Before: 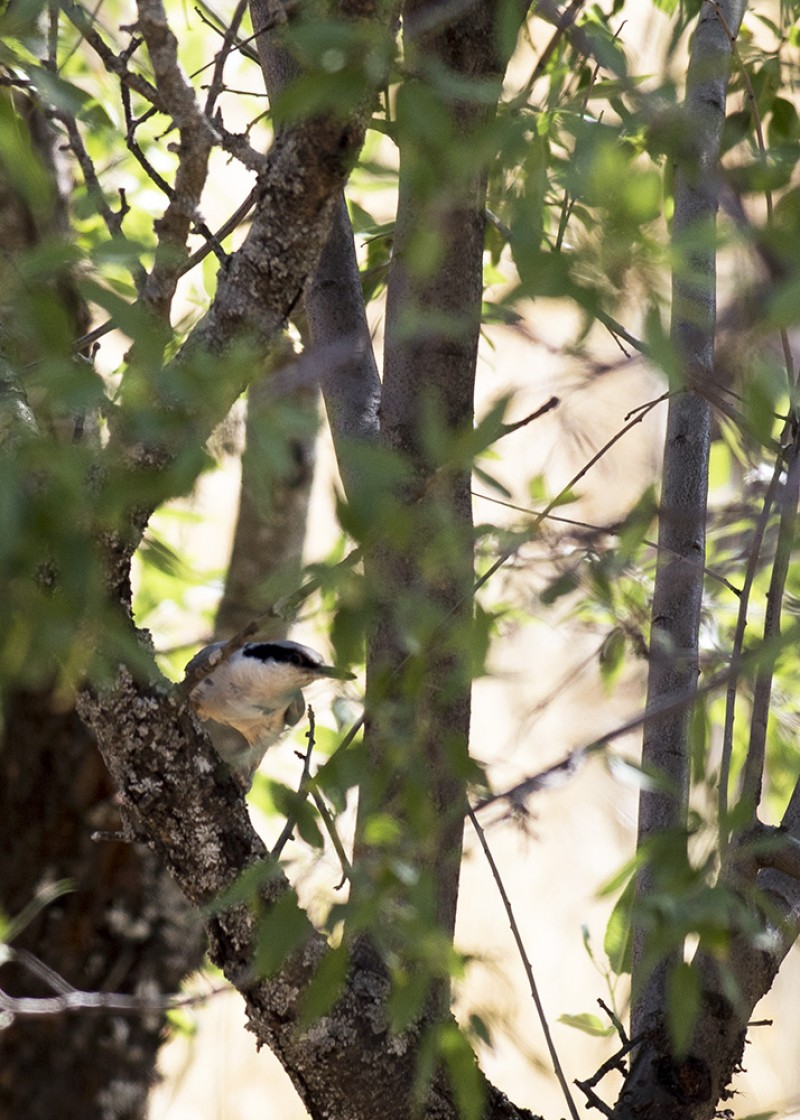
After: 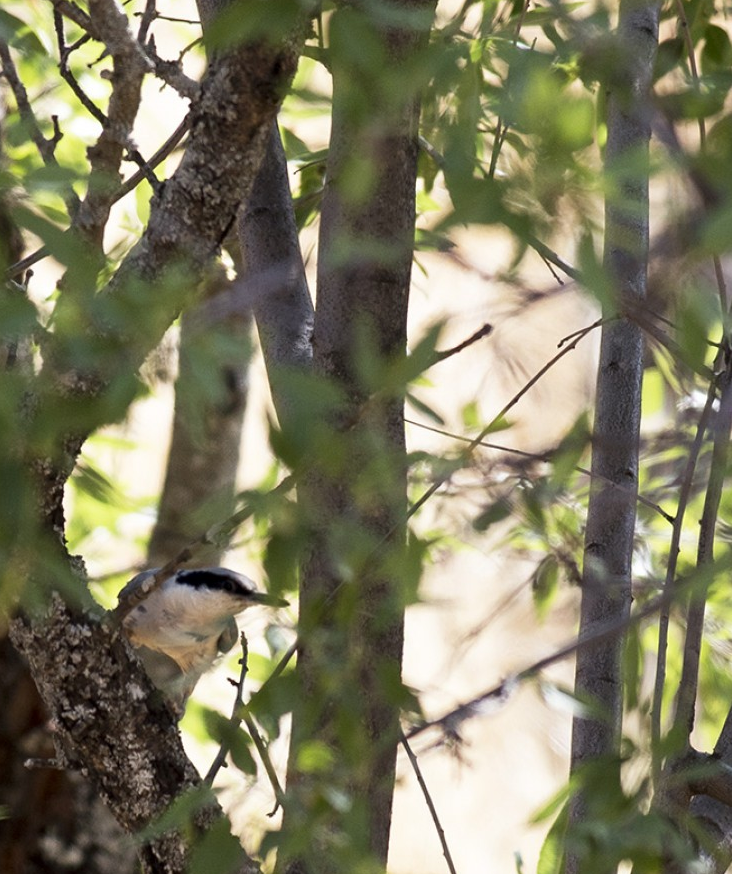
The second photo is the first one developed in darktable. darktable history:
crop: left 8.388%, top 6.606%, bottom 15.304%
